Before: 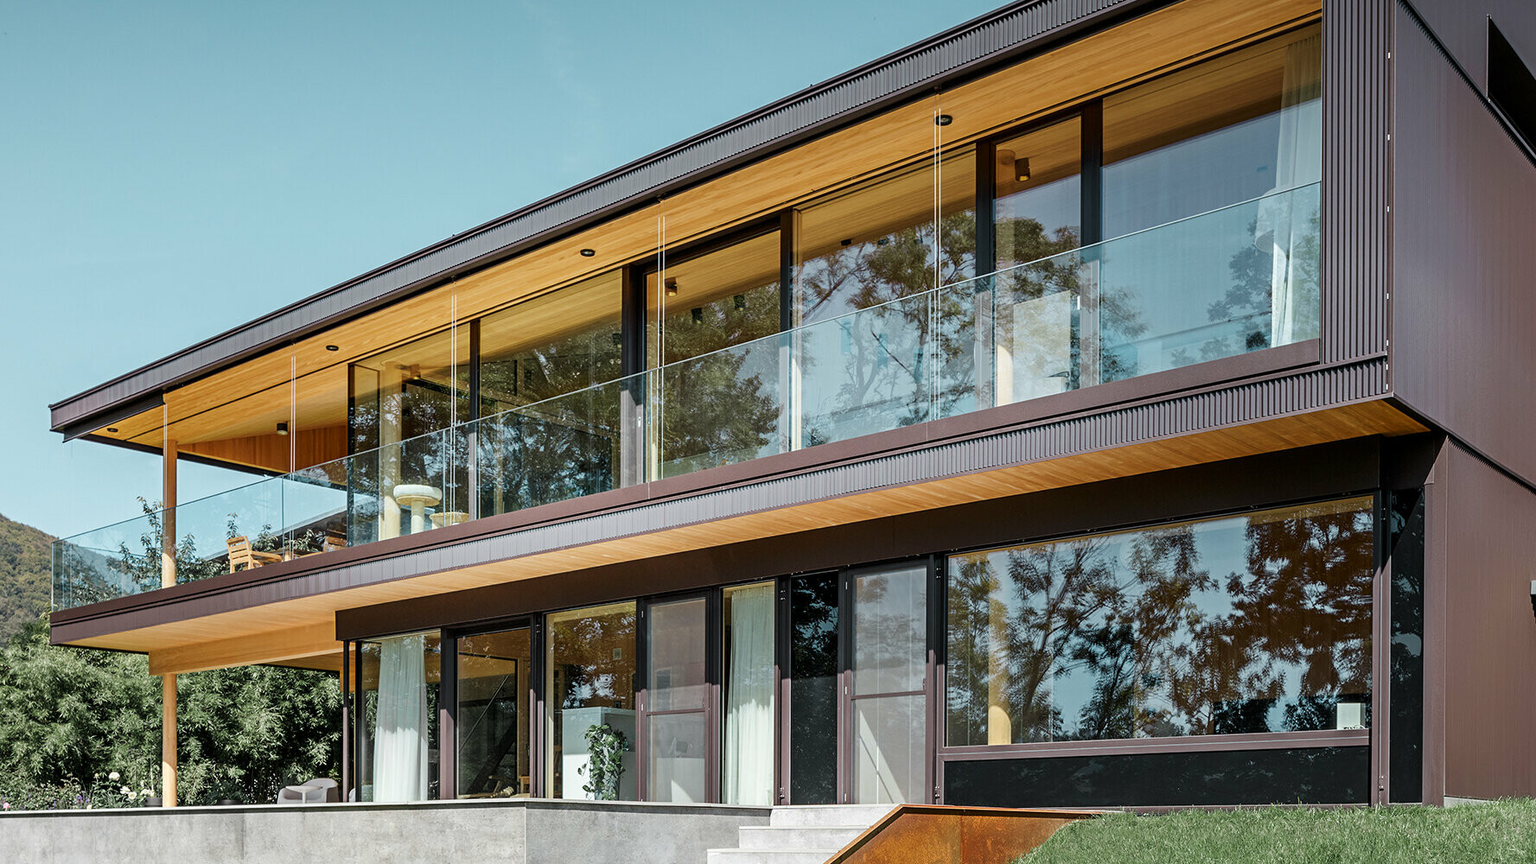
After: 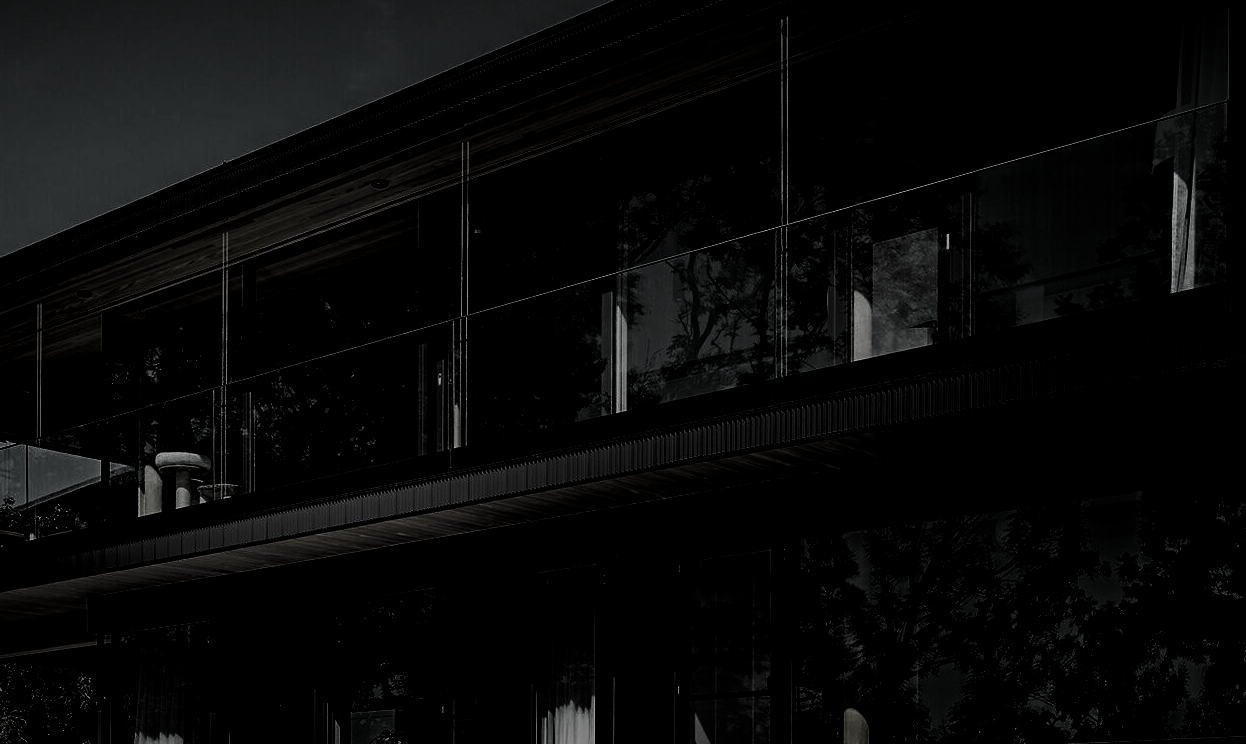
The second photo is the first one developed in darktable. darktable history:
exposure: black level correction 0, exposure 1.169 EV, compensate highlight preservation false
crop and rotate: left 16.899%, top 10.973%, right 12.967%, bottom 14.62%
local contrast: highlights 104%, shadows 100%, detail 119%, midtone range 0.2
vignetting: fall-off start 97.23%, brightness -0.577, saturation -0.247, center (-0.011, 0), width/height ratio 1.184, unbound false
levels: levels [0.721, 0.937, 0.997]
filmic rgb: black relative exposure -7.65 EV, white relative exposure 4.56 EV, hardness 3.61, contrast 1.054, color science v4 (2020)
